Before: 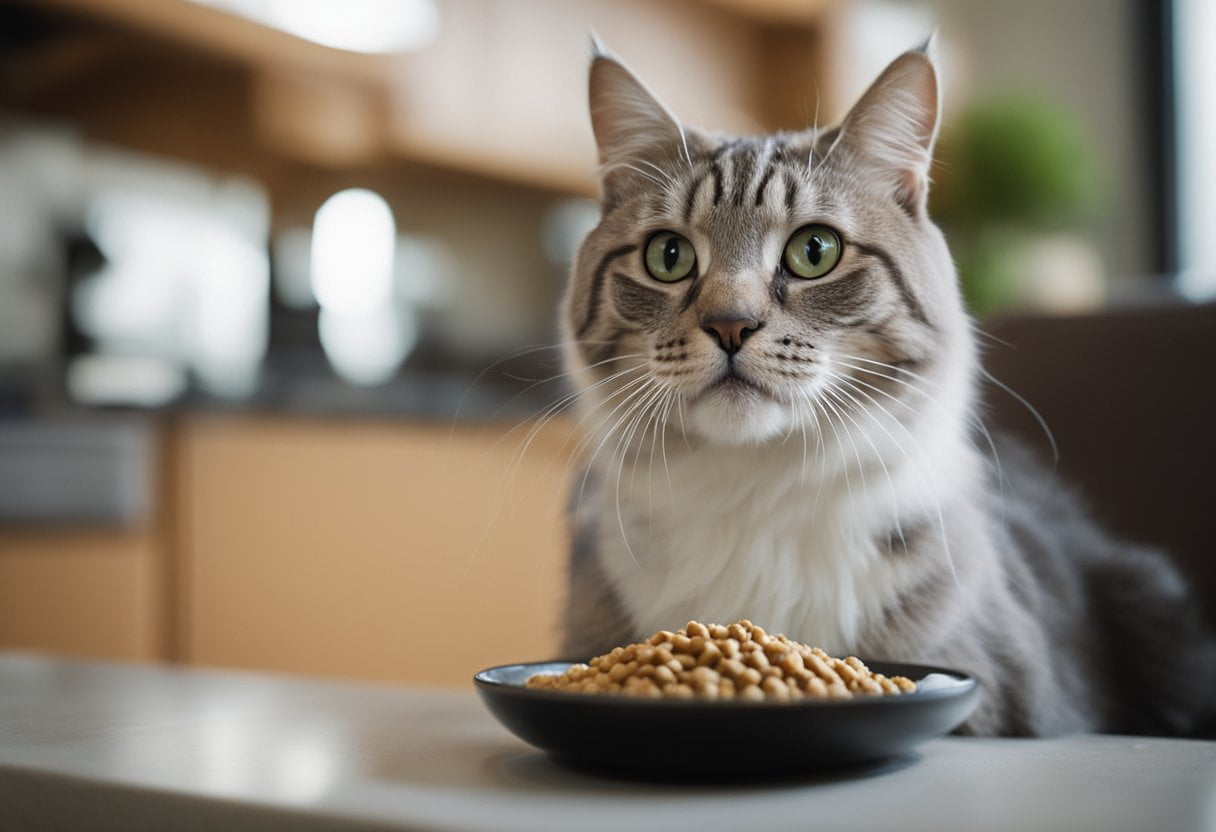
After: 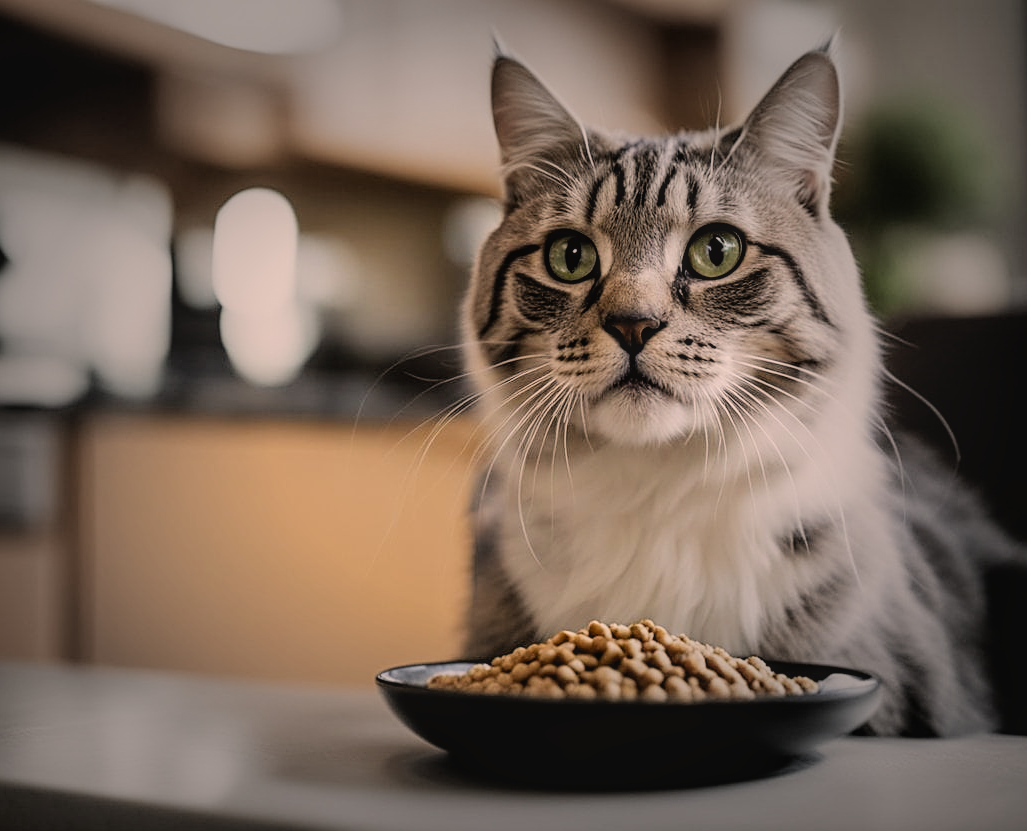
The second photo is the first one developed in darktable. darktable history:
crop: left 8.083%, right 7.387%
sharpen: on, module defaults
contrast brightness saturation: contrast -0.12
filmic rgb: black relative exposure -5.11 EV, white relative exposure 4 EV, hardness 2.88, contrast 1.299, highlights saturation mix -29.76%
vignetting: fall-off start 47.85%, automatic ratio true, width/height ratio 1.284
local contrast: on, module defaults
color correction: highlights a* 11.32, highlights b* 12.16
exposure: black level correction 0.007, compensate highlight preservation false
